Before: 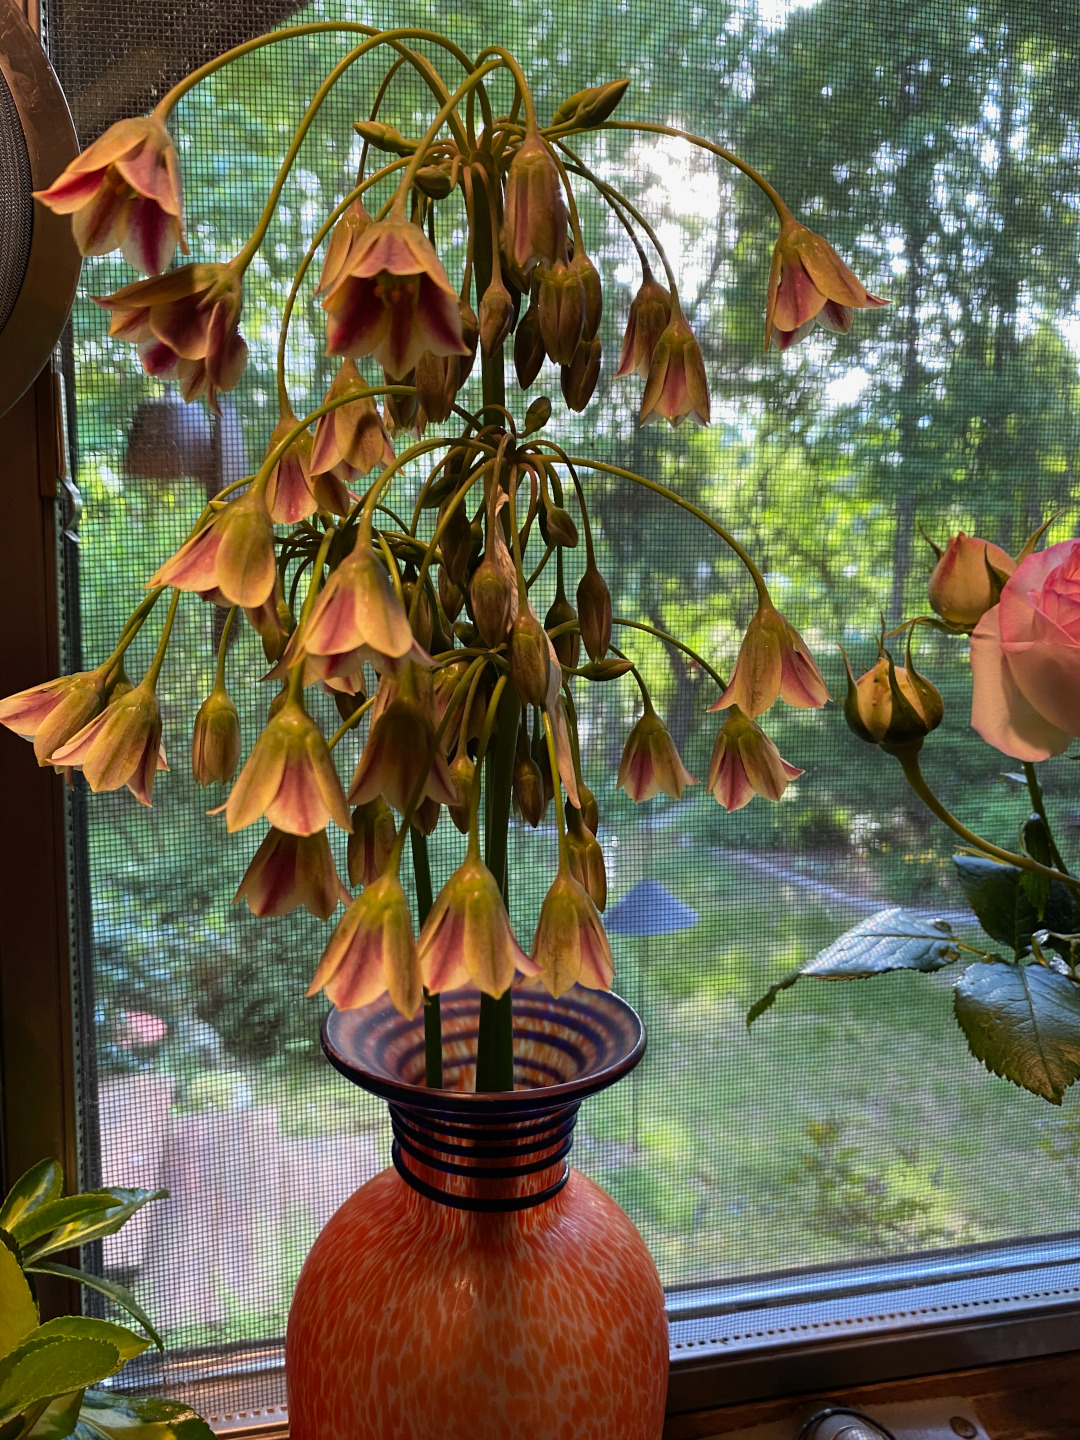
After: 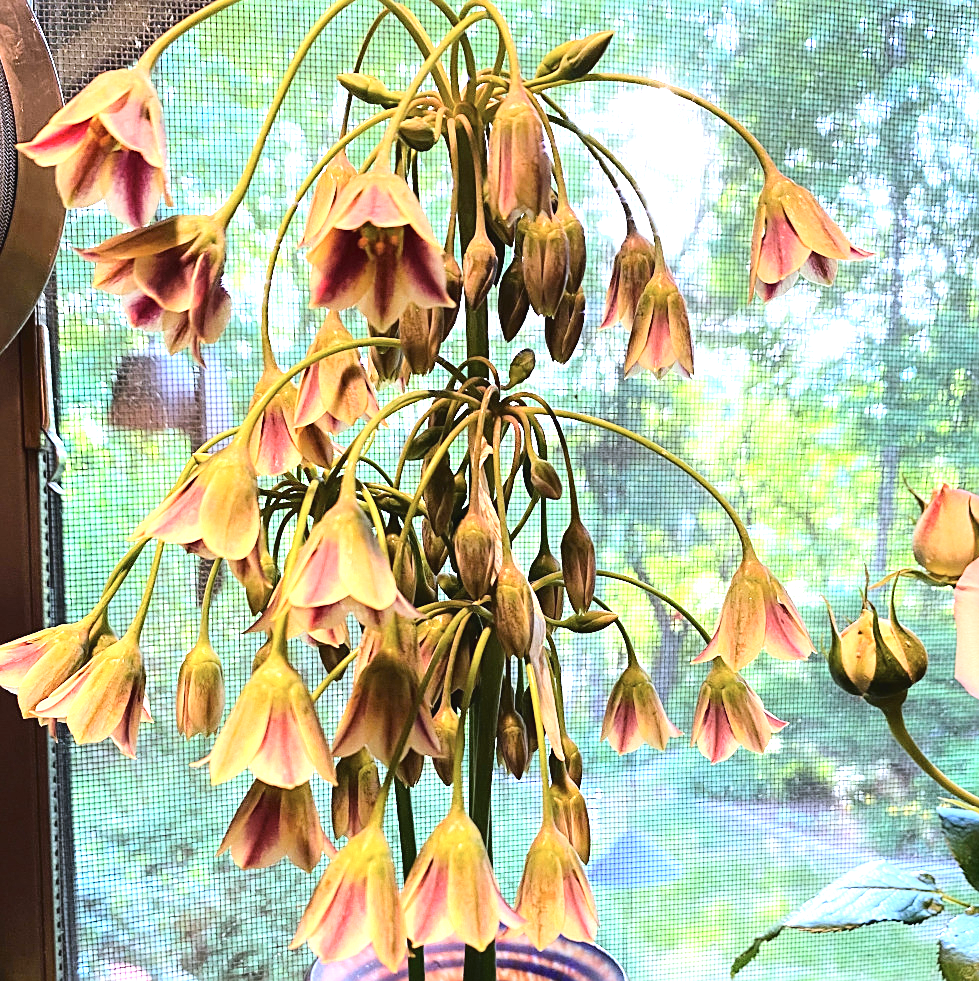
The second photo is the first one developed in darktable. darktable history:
crop: left 1.535%, top 3.377%, right 7.781%, bottom 28.491%
exposure: exposure 2.057 EV, compensate exposure bias true, compensate highlight preservation false
base curve: curves: ch0 [(0, 0) (0.036, 0.025) (0.121, 0.166) (0.206, 0.329) (0.605, 0.79) (1, 1)]
color calibration: gray › normalize channels true, illuminant as shot in camera, x 0.37, y 0.382, temperature 4320.37 K, gamut compression 0.009
sharpen: amount 0.493
contrast brightness saturation: contrast -0.071, brightness -0.042, saturation -0.113
